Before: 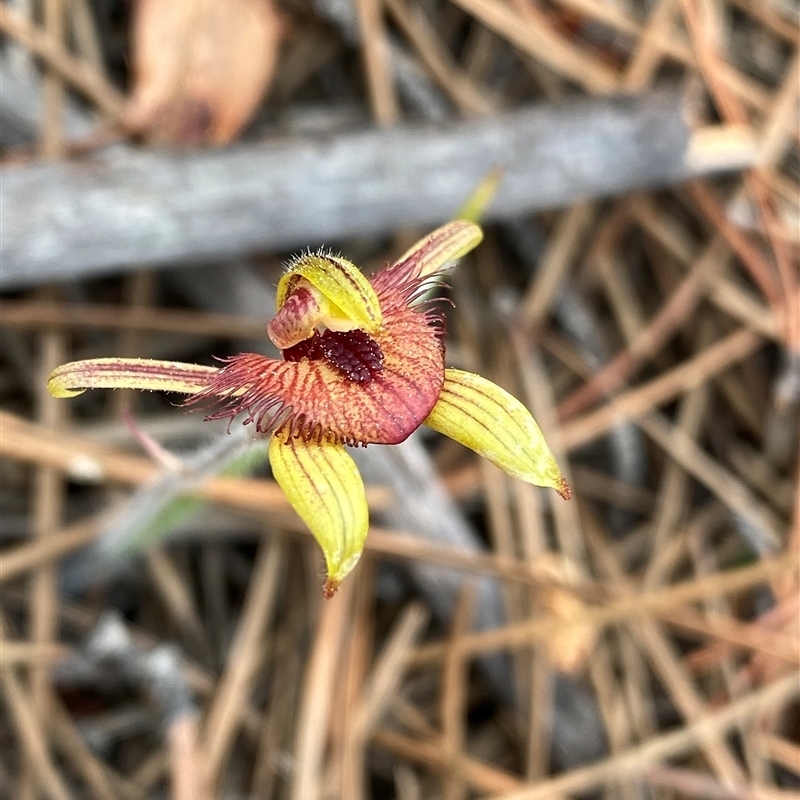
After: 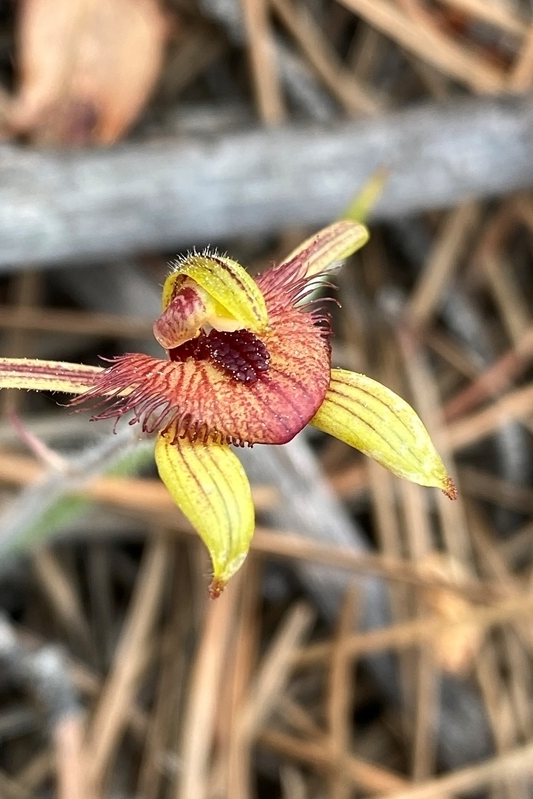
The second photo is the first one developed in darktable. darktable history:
crop and rotate: left 14.371%, right 18.932%
